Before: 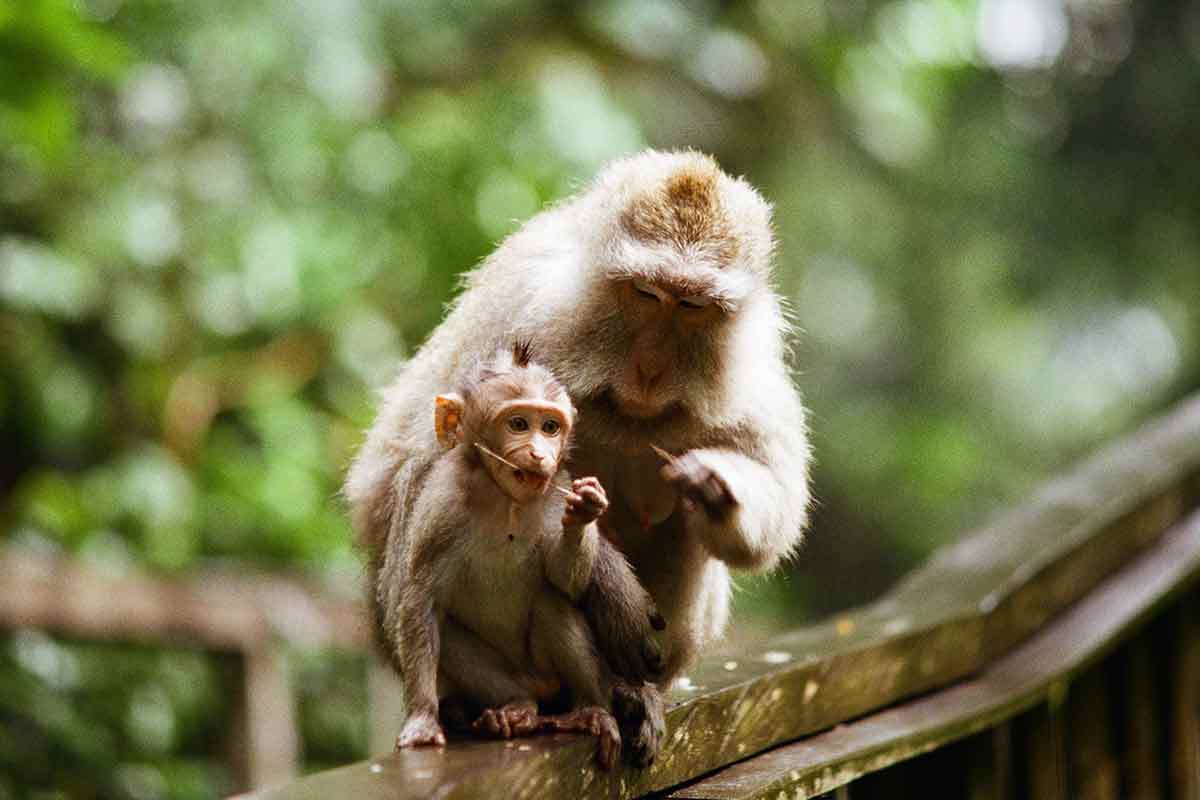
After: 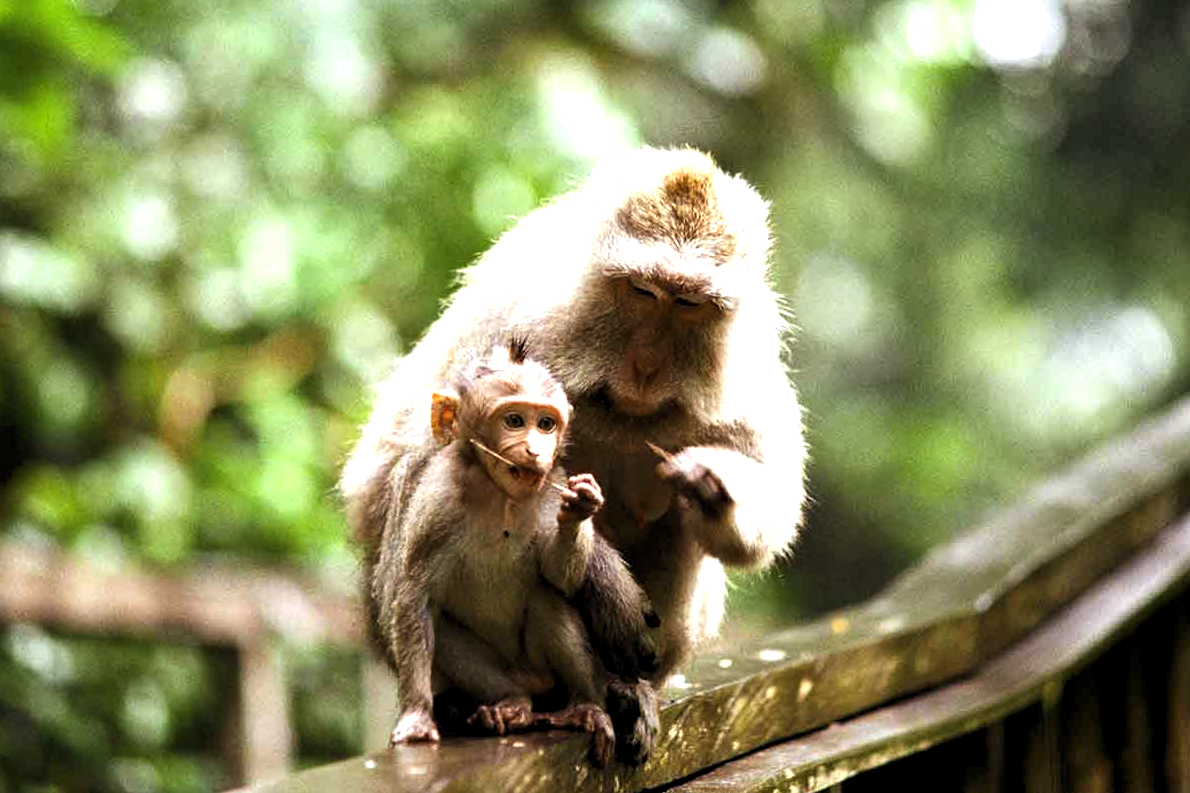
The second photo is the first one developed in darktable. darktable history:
exposure: black level correction 0, exposure 0.5 EV, compensate highlight preservation false
crop and rotate: angle -0.308°
levels: white 99.92%, levels [0.052, 0.496, 0.908]
